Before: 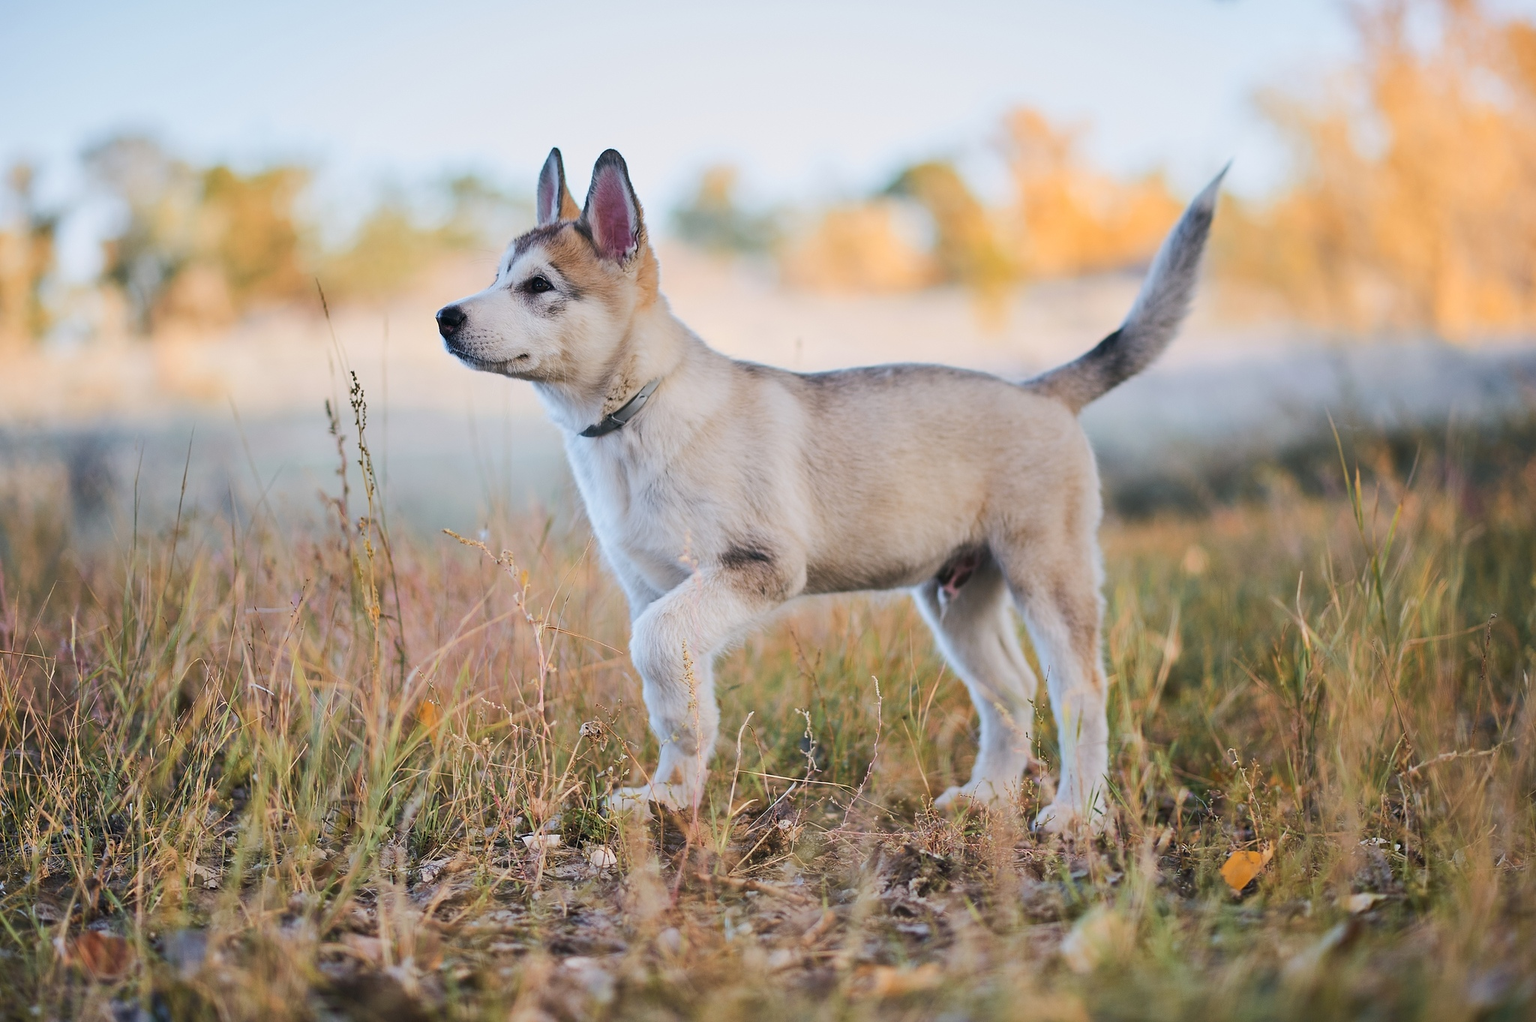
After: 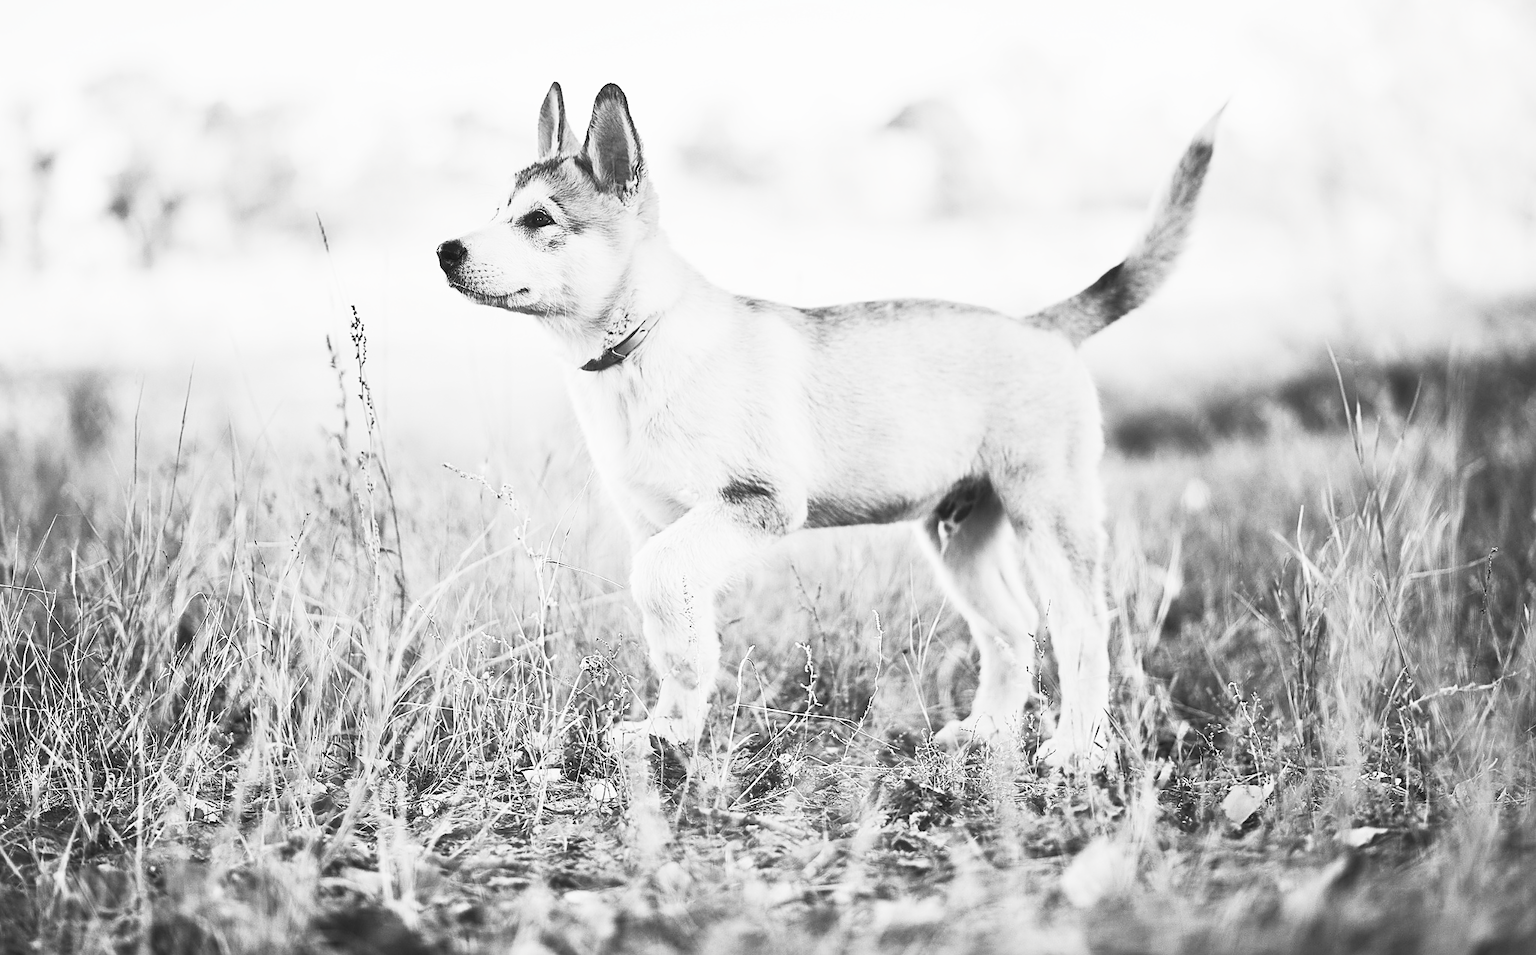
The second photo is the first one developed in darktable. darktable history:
sharpen: on, module defaults
crop and rotate: top 6.483%
contrast brightness saturation: contrast 0.544, brightness 0.47, saturation -0.995
haze removal: strength -0.095, compatibility mode true, adaptive false
